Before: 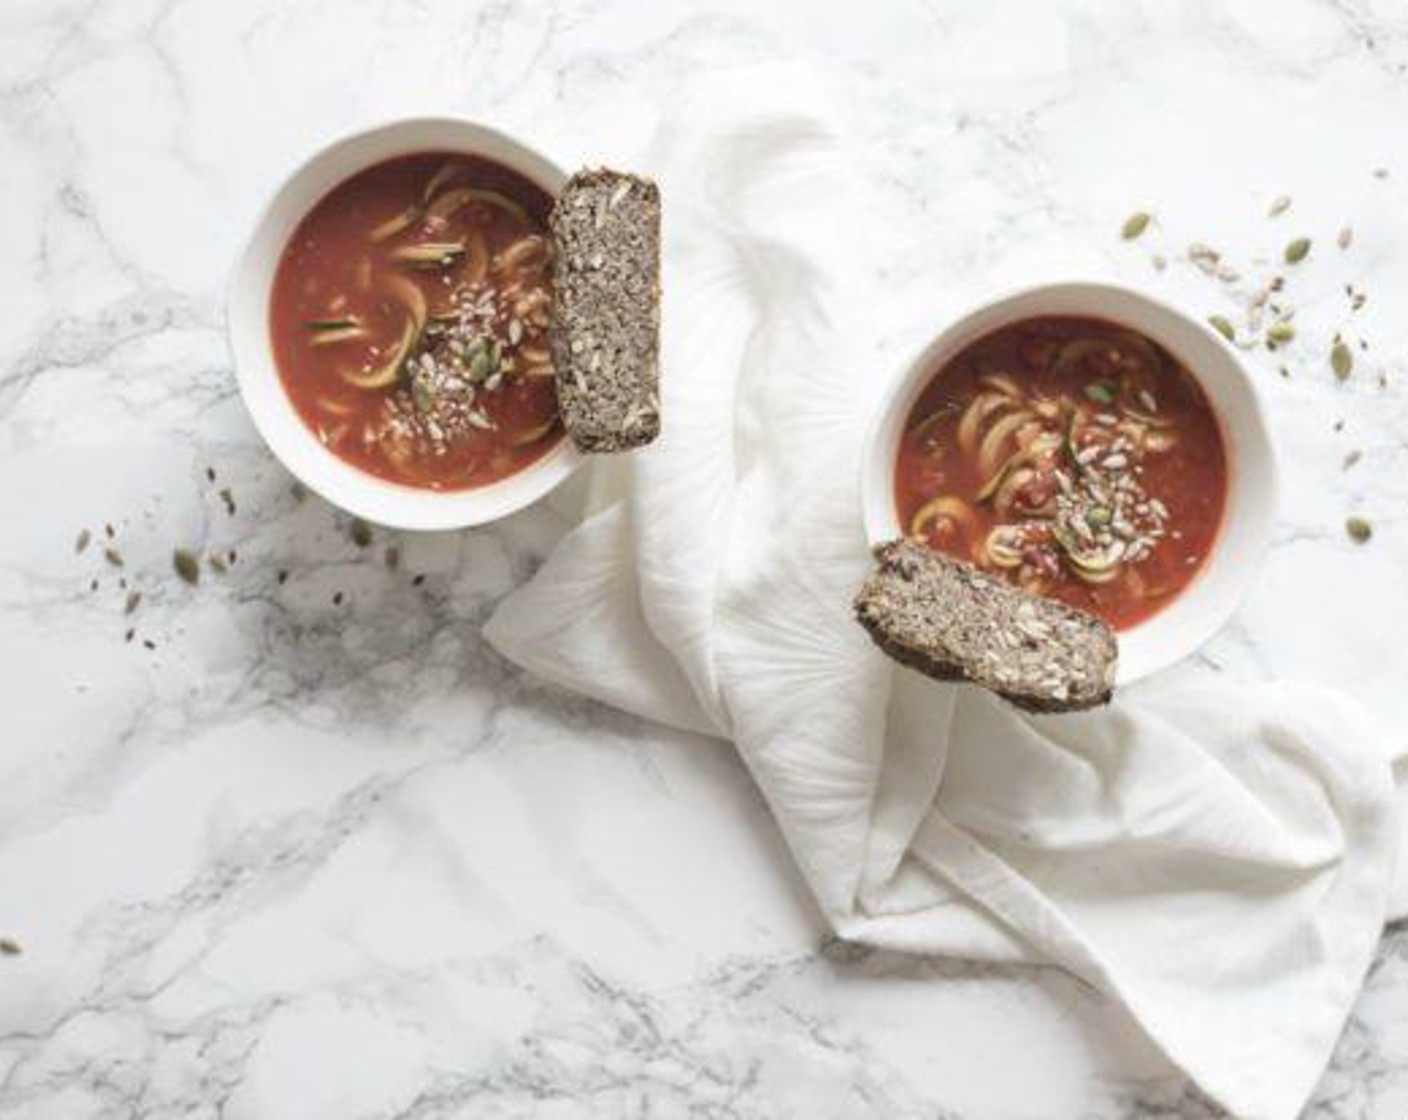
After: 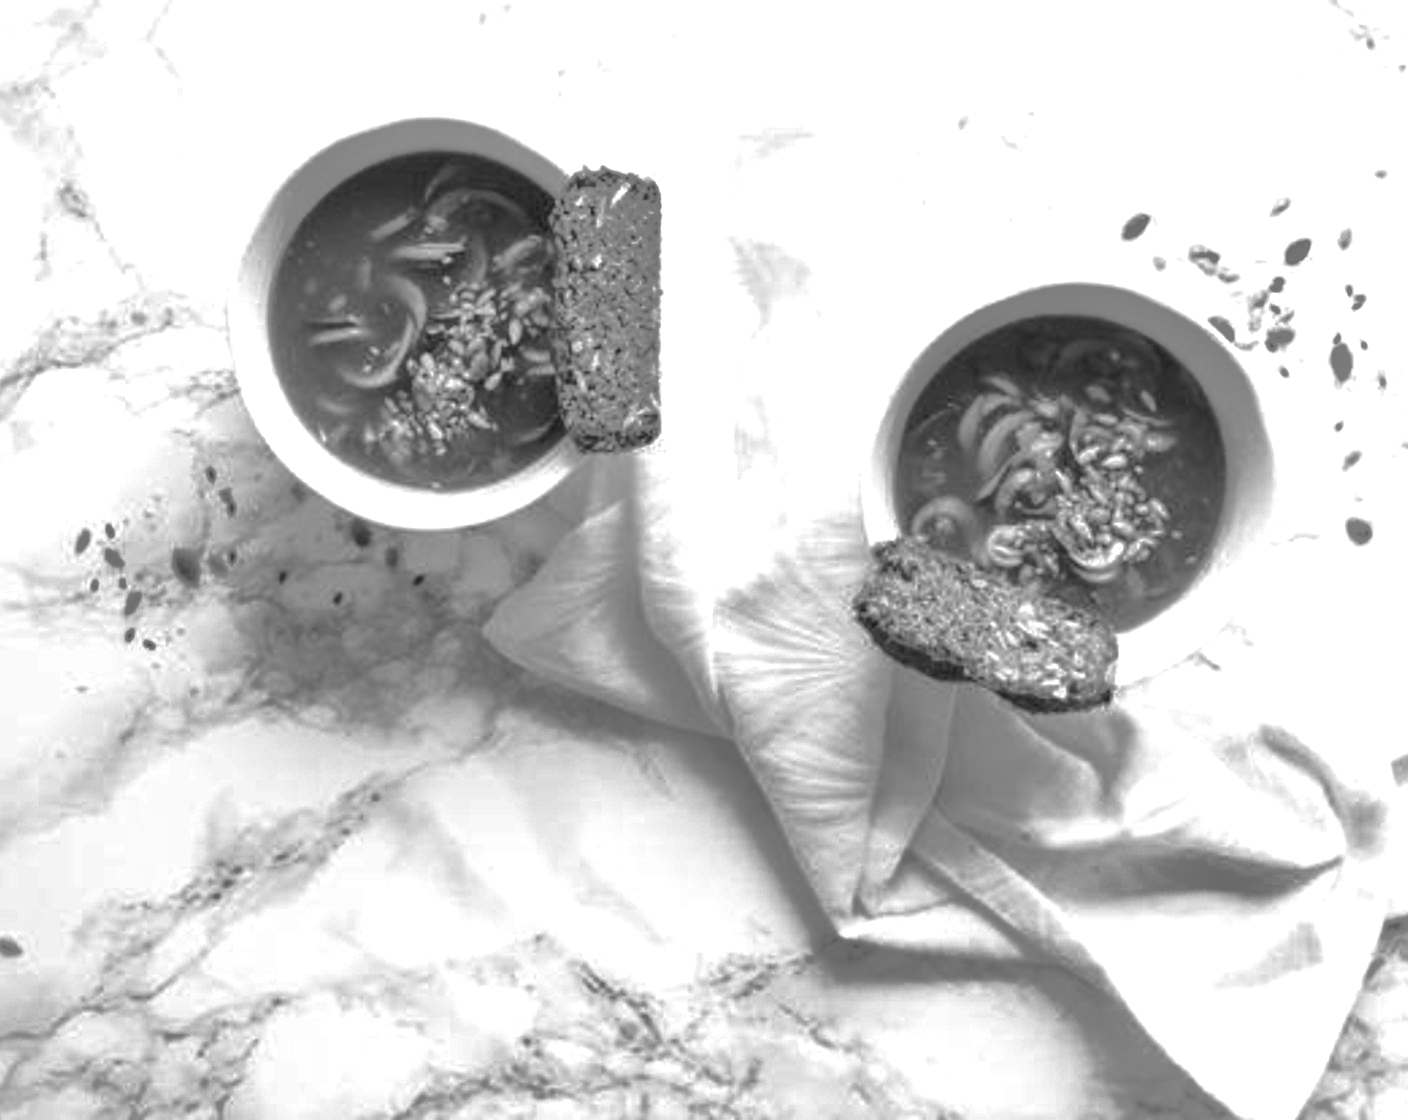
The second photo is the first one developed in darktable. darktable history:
monochrome: size 1
tone equalizer: -8 EV -0.417 EV, -7 EV -0.389 EV, -6 EV -0.333 EV, -5 EV -0.222 EV, -3 EV 0.222 EV, -2 EV 0.333 EV, -1 EV 0.389 EV, +0 EV 0.417 EV, edges refinement/feathering 500, mask exposure compensation -1.57 EV, preserve details no
color correction: saturation 0.2
shadows and highlights: shadows 40, highlights -60
white balance: red 0.926, green 1.003, blue 1.133
